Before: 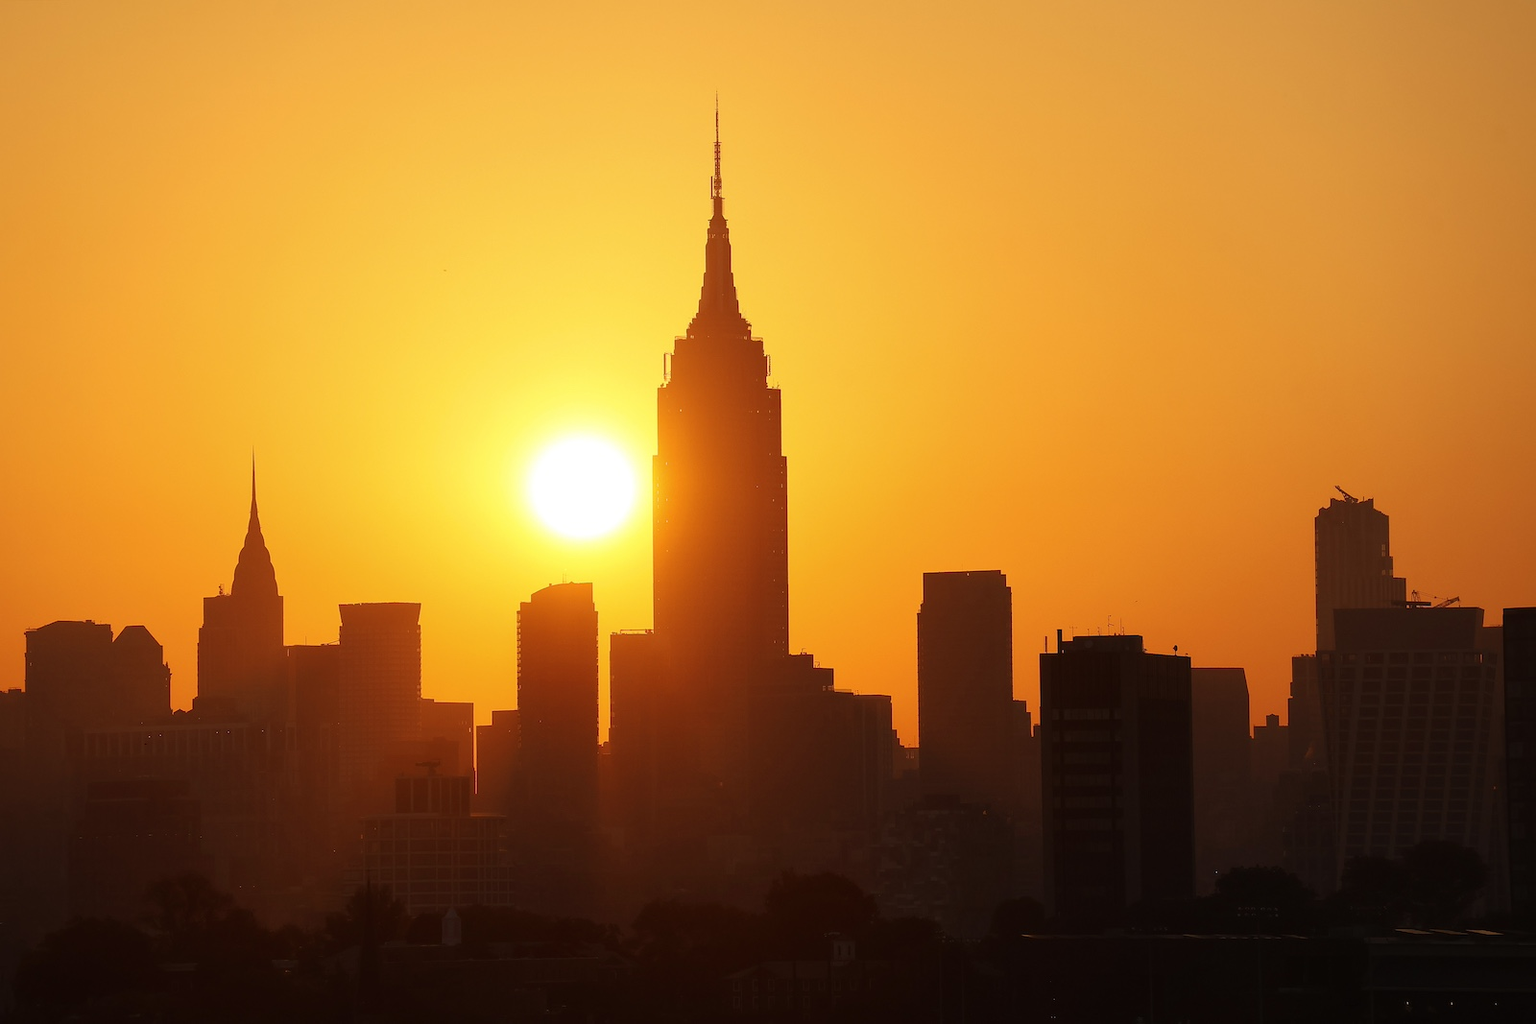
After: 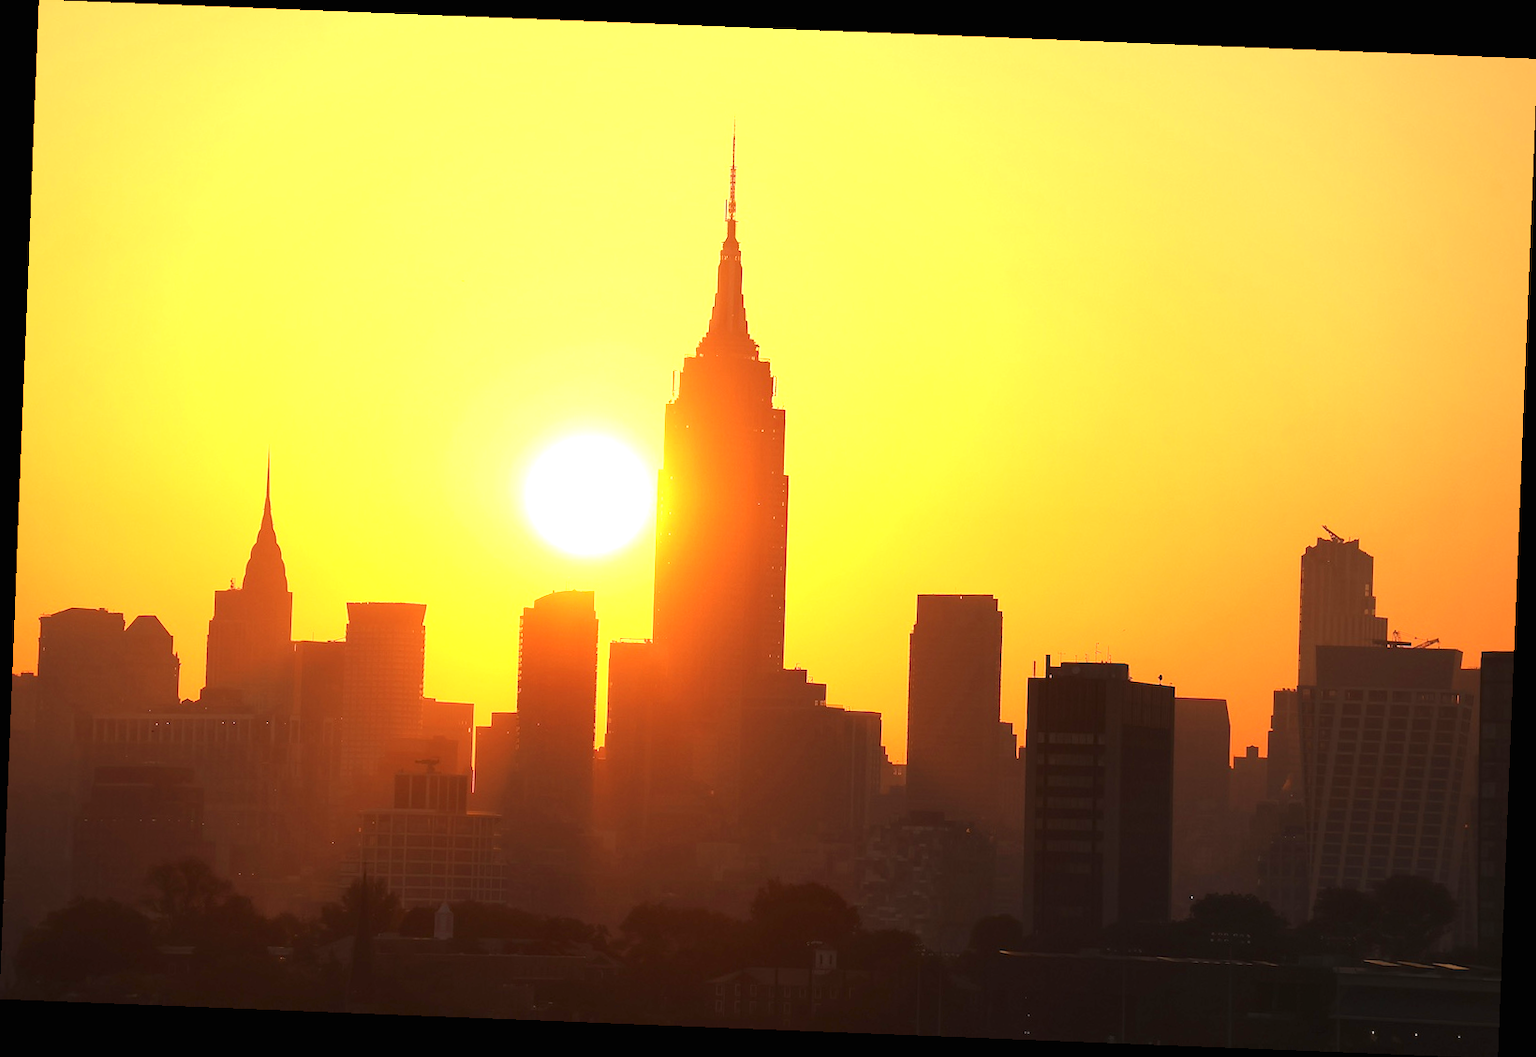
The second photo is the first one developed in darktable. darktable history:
rotate and perspective: rotation 2.27°, automatic cropping off
exposure: black level correction 0, exposure 1.3 EV, compensate exposure bias true, compensate highlight preservation false
